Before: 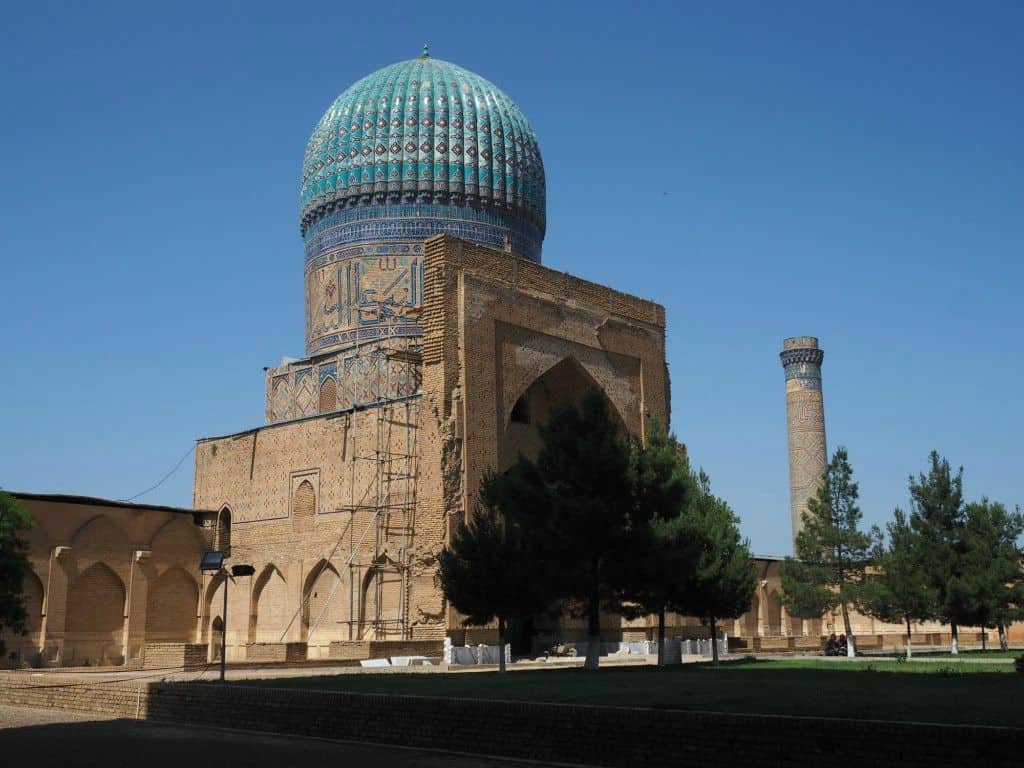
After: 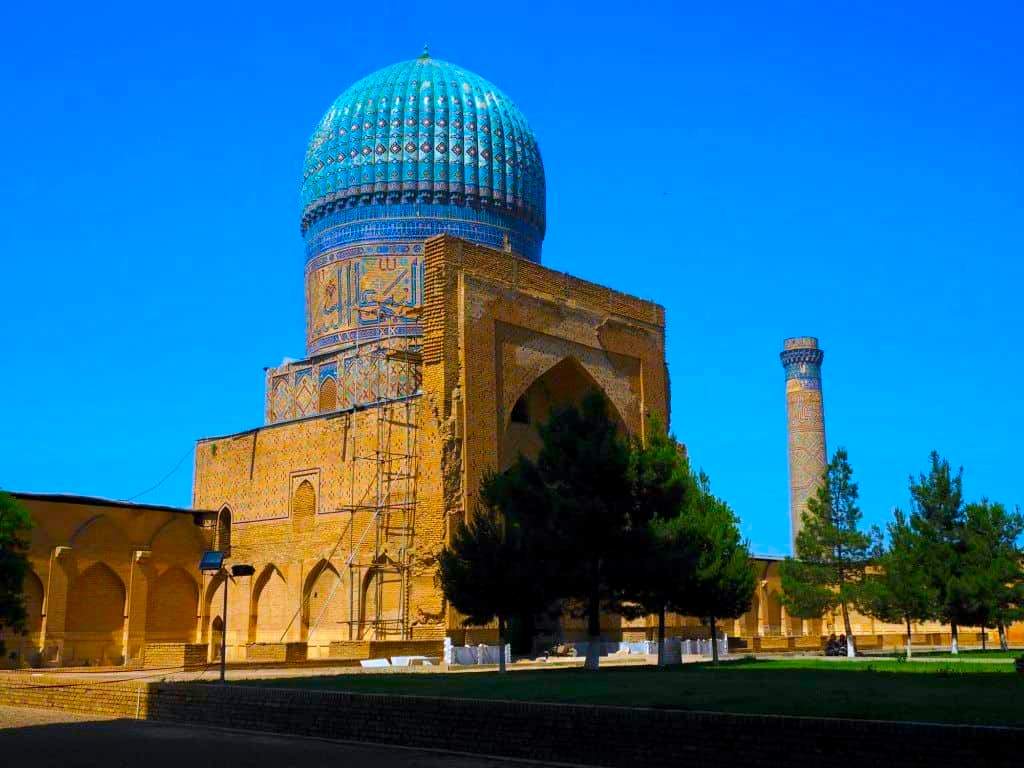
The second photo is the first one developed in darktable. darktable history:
local contrast: mode bilateral grid, contrast 10, coarseness 25, detail 110%, midtone range 0.2
white balance: red 0.984, blue 1.059
color contrast: green-magenta contrast 1.55, blue-yellow contrast 1.83
color balance rgb: perceptual saturation grading › global saturation 20%, global vibrance 20%
exposure: black level correction 0.002, exposure 0.15 EV, compensate highlight preservation false
shadows and highlights: shadows 5, soften with gaussian
color balance: output saturation 120%
